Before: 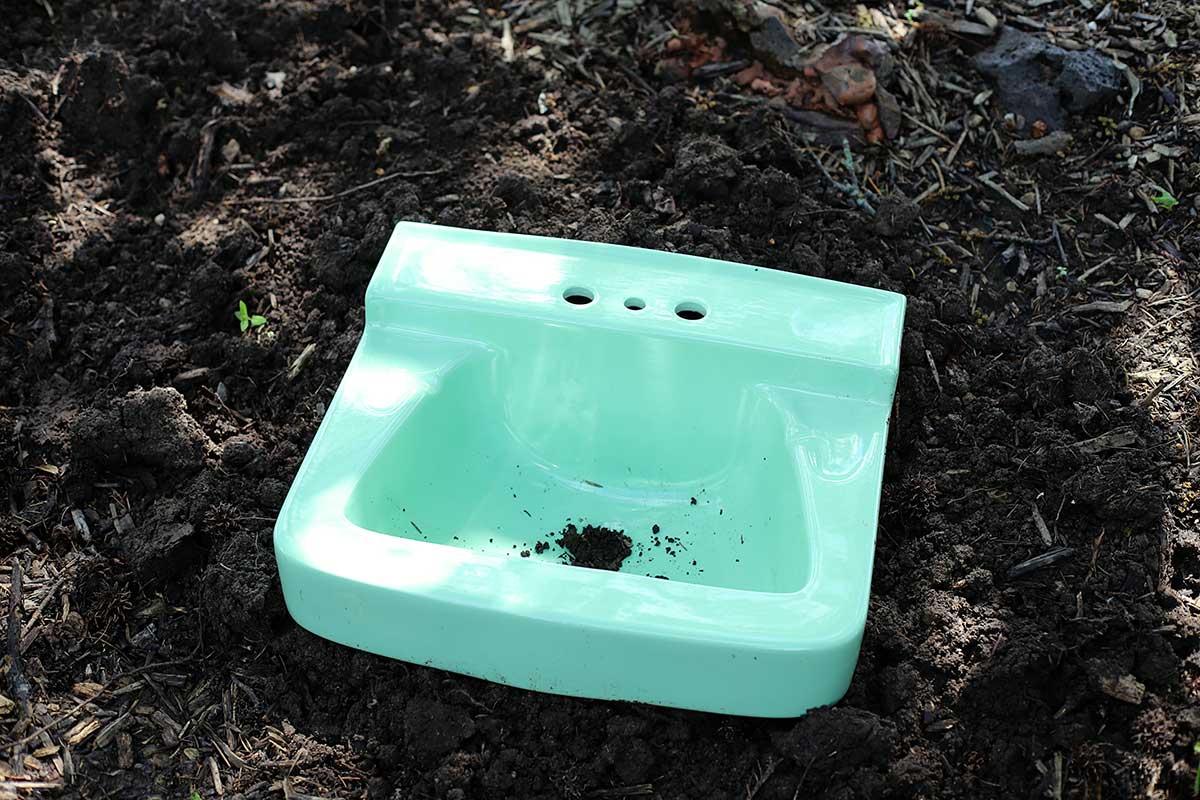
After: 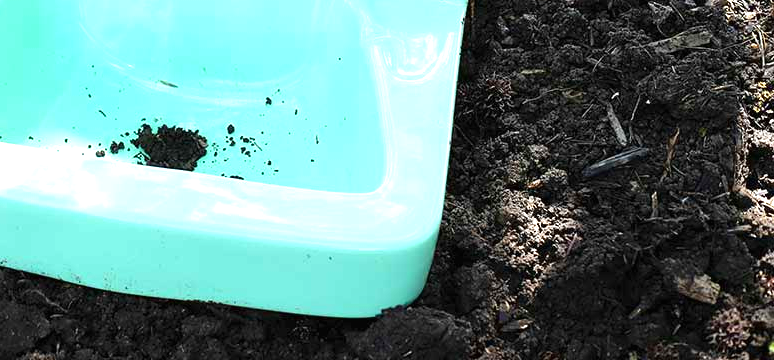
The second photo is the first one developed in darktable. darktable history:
crop and rotate: left 35.452%, top 50.141%, bottom 4.775%
color correction: highlights b* 0.051, saturation 1.09
exposure: black level correction 0, exposure 0.947 EV, compensate highlight preservation false
tone equalizer: on, module defaults
